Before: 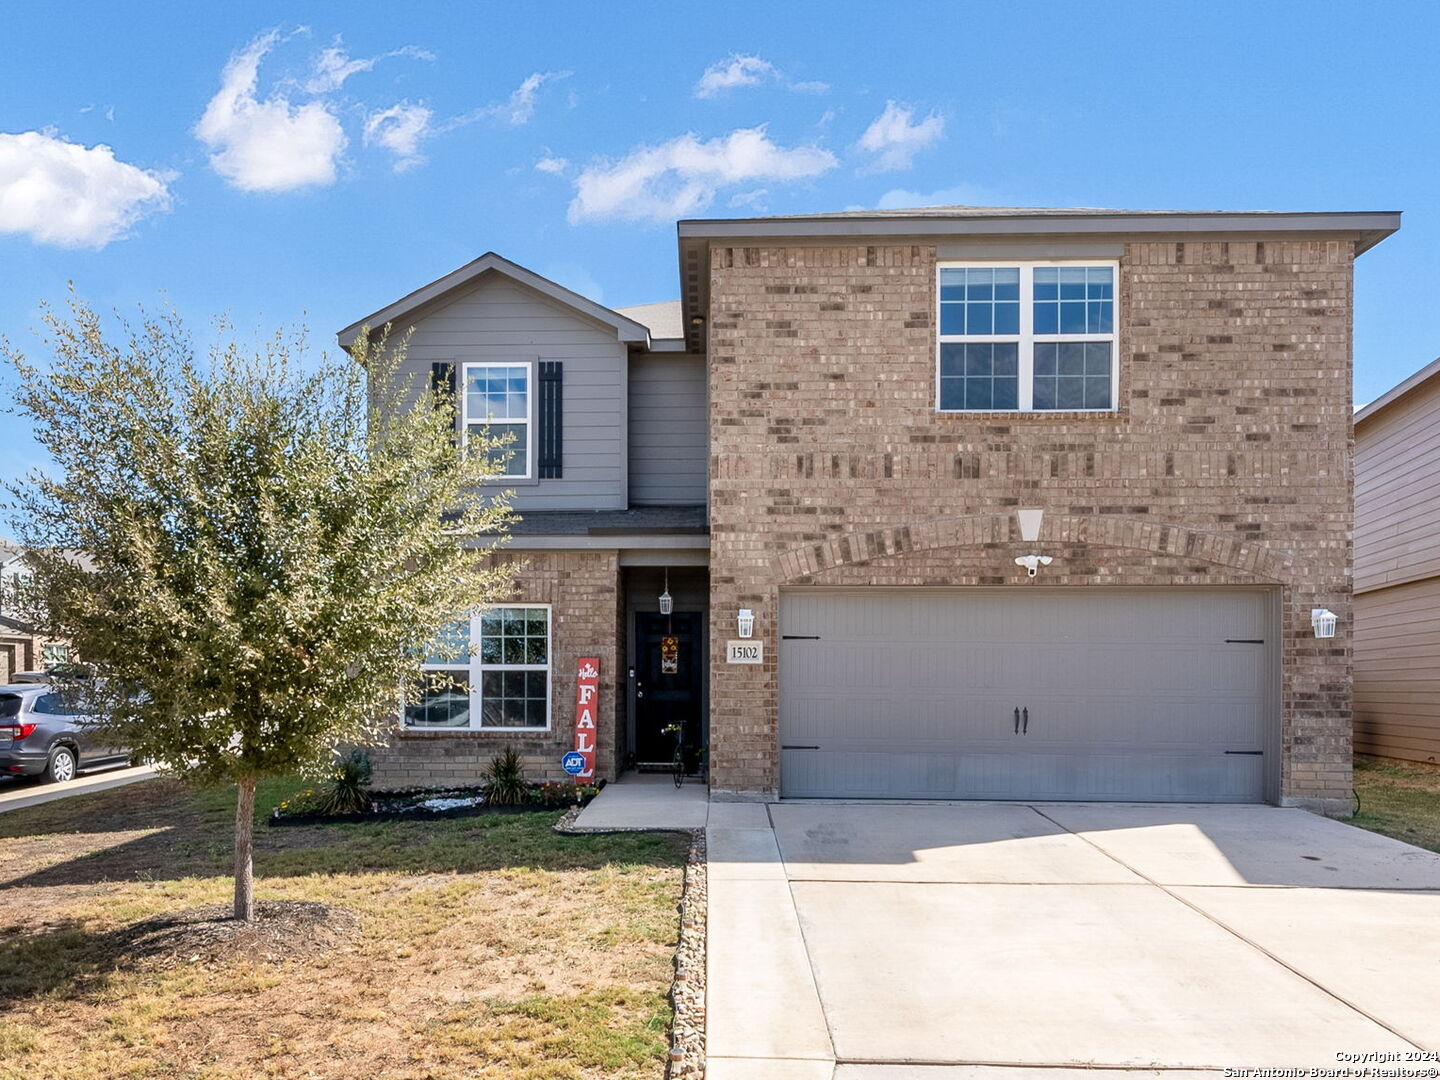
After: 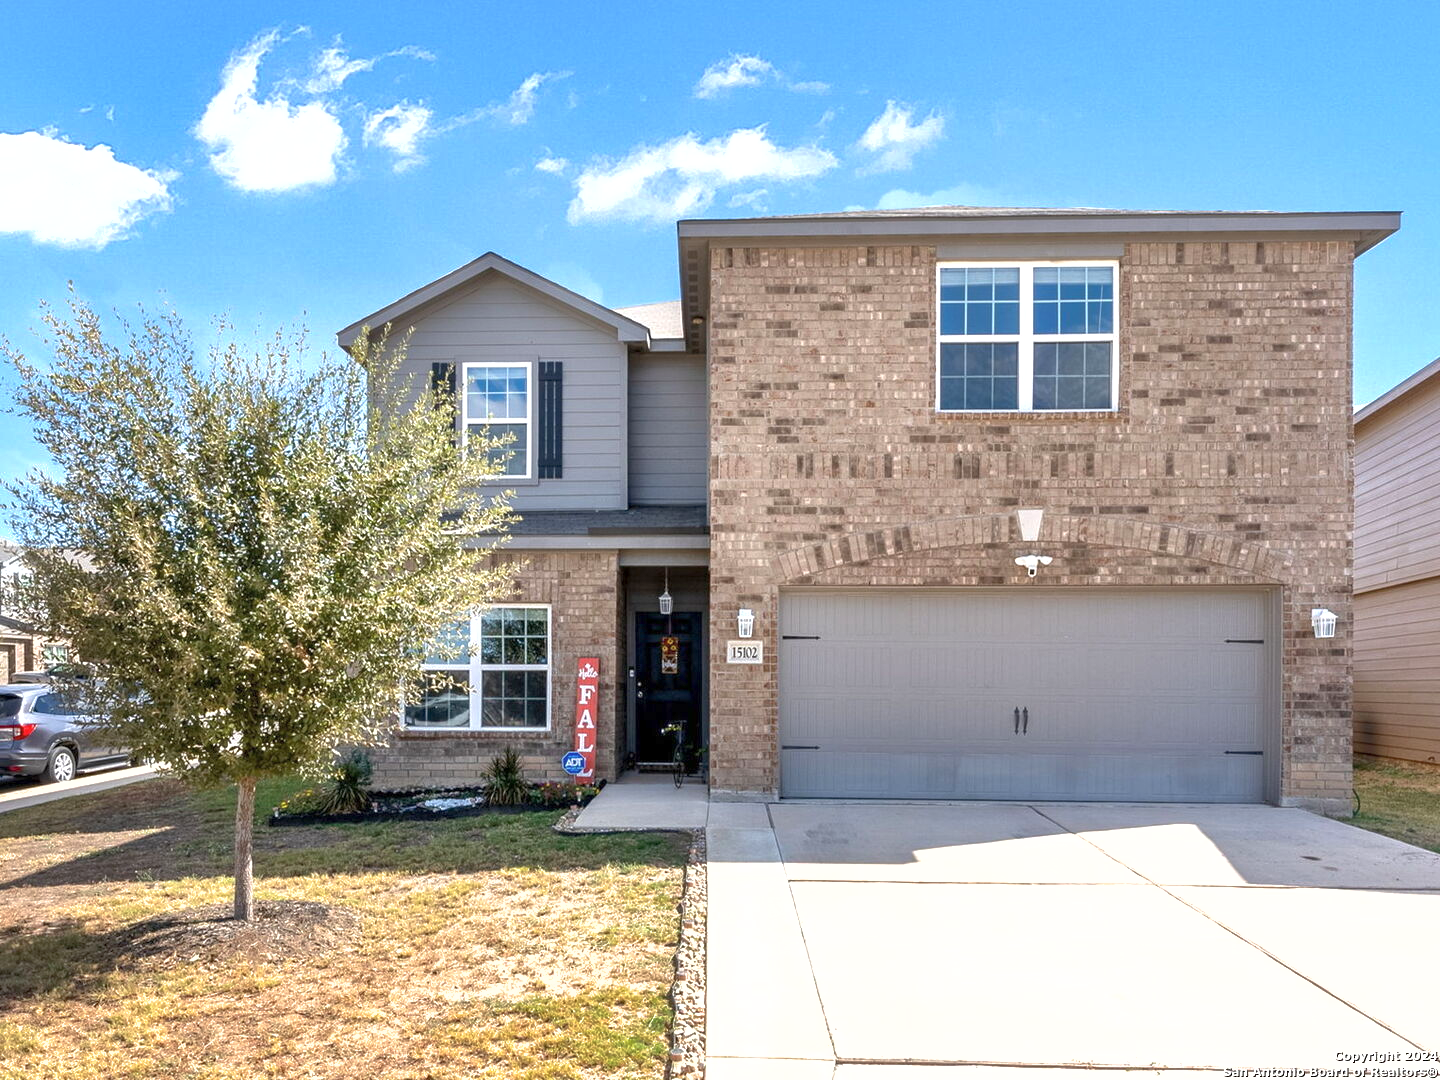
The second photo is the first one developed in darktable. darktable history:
contrast brightness saturation: saturation -0.045
exposure: exposure 0.608 EV, compensate highlight preservation false
shadows and highlights: on, module defaults
